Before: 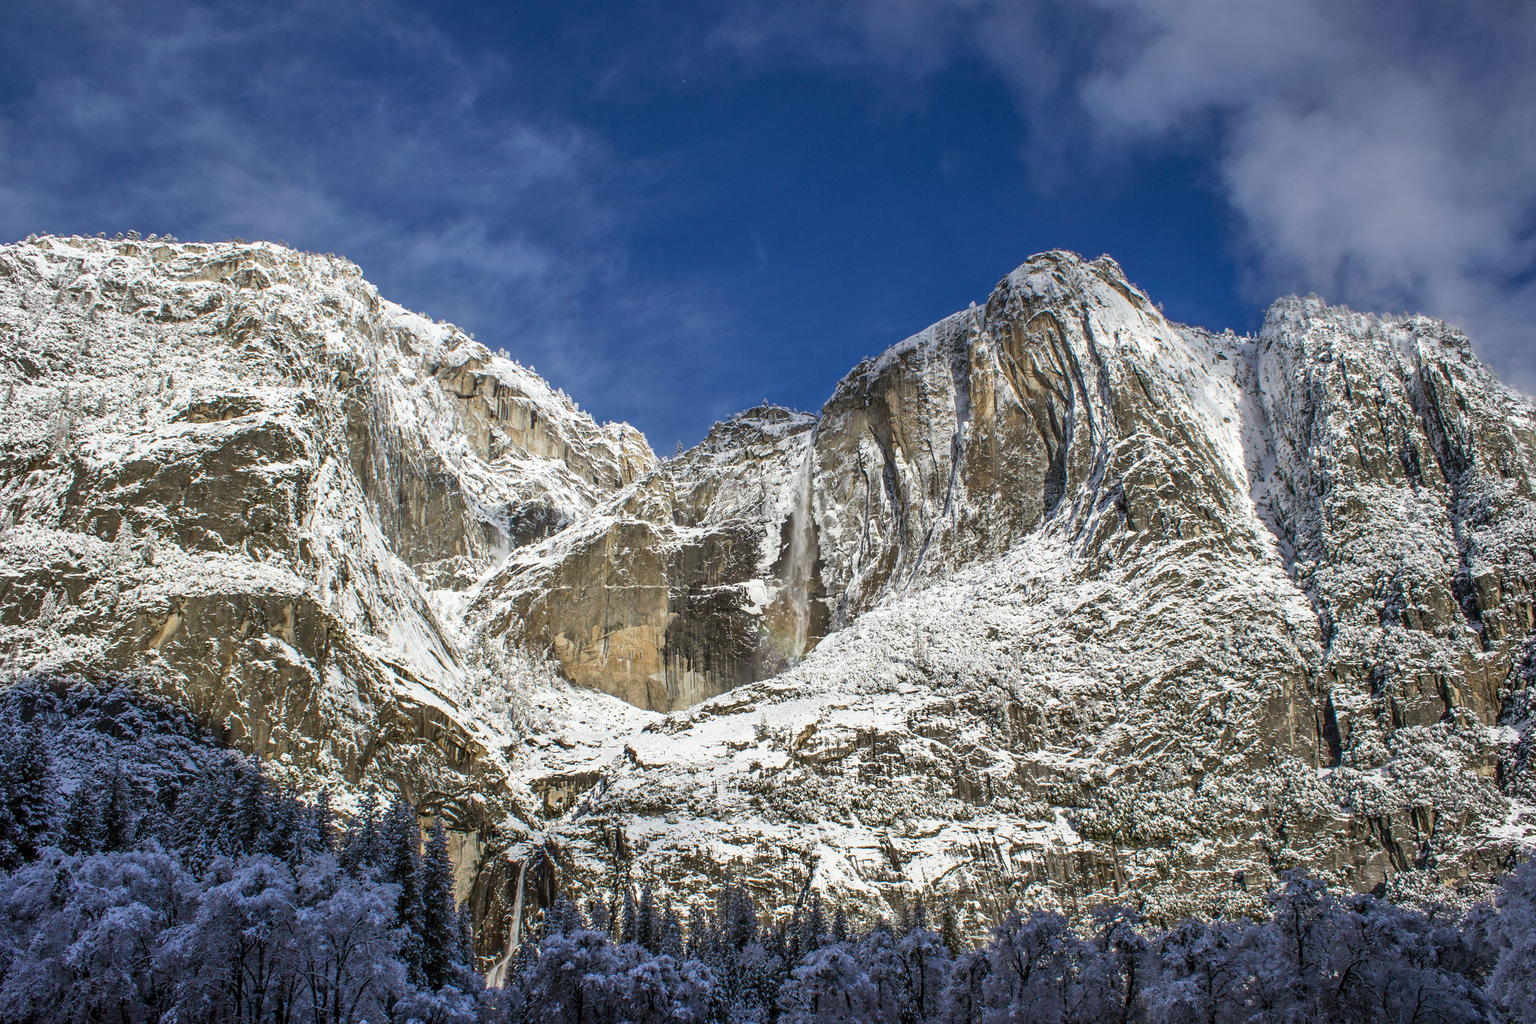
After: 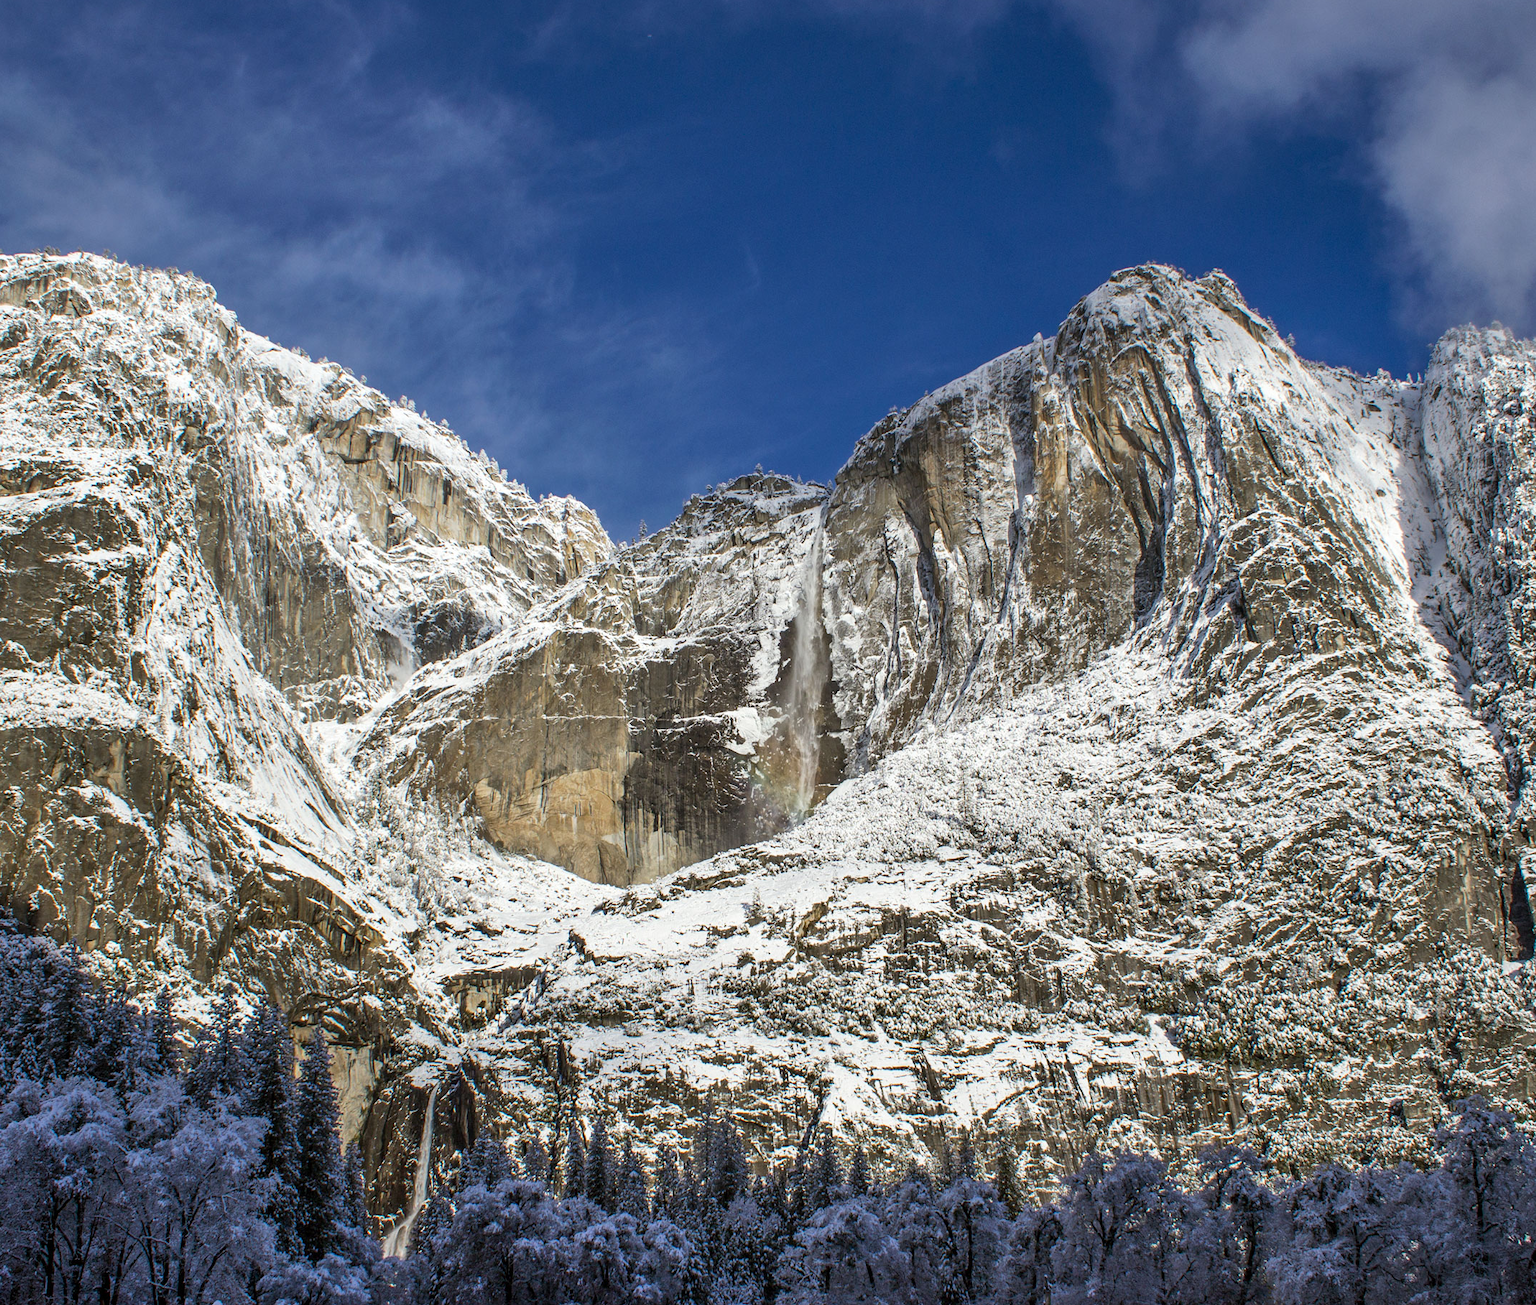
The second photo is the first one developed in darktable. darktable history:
crop and rotate: left 13.191%, top 5.344%, right 12.541%
